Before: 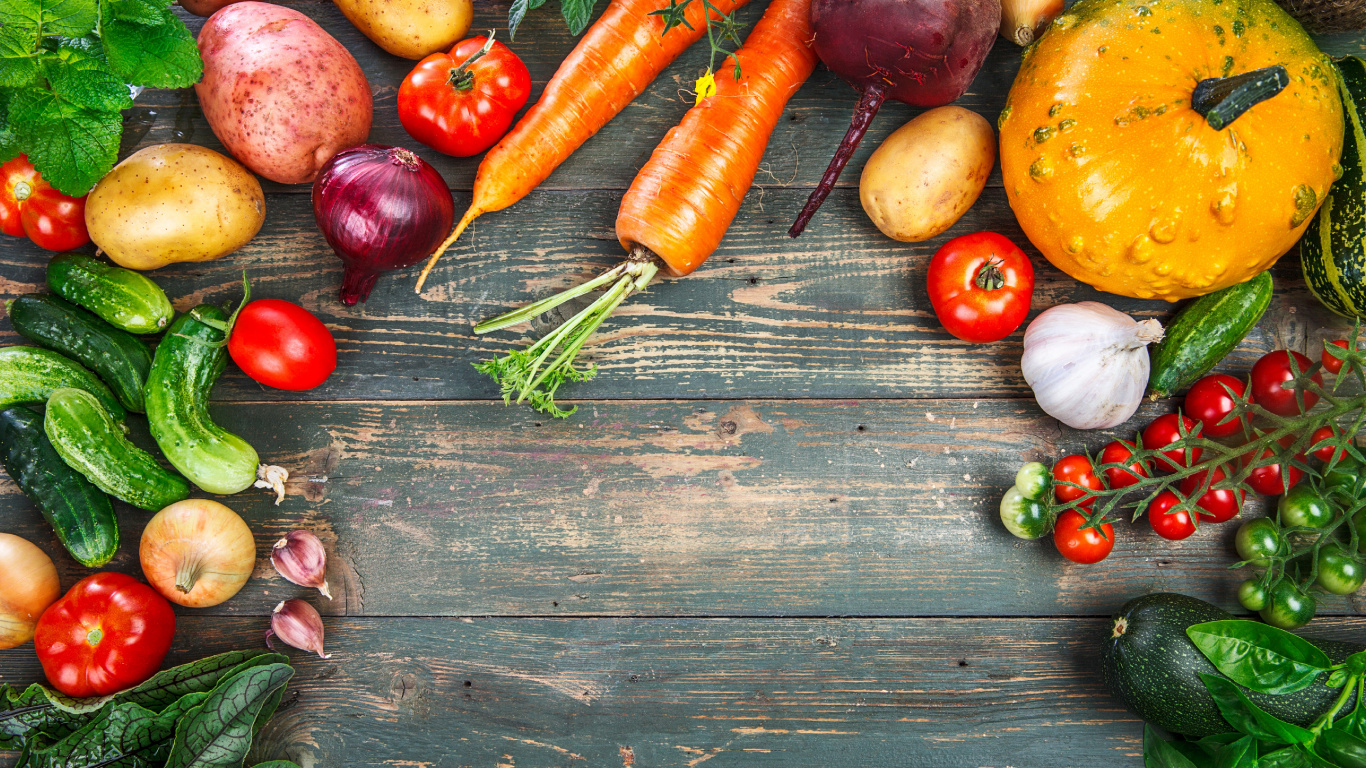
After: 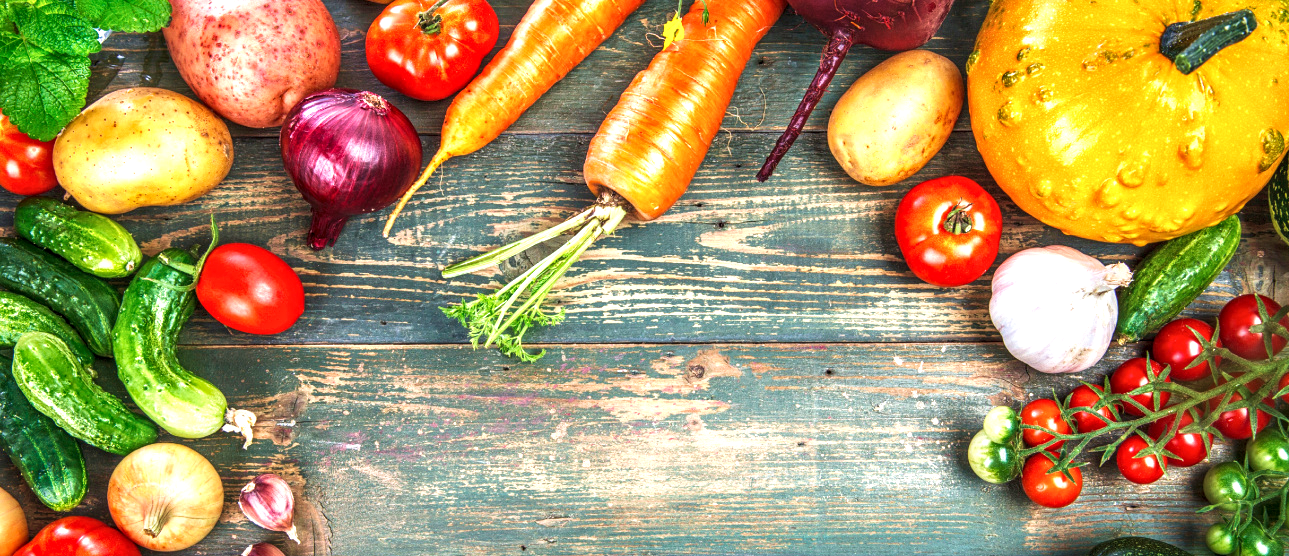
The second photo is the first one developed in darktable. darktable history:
exposure: black level correction 0, exposure 0.7 EV, compensate highlight preservation false
crop: left 2.353%, top 7.359%, right 3.213%, bottom 20.136%
velvia: strength 44.82%
local contrast: detail 130%
